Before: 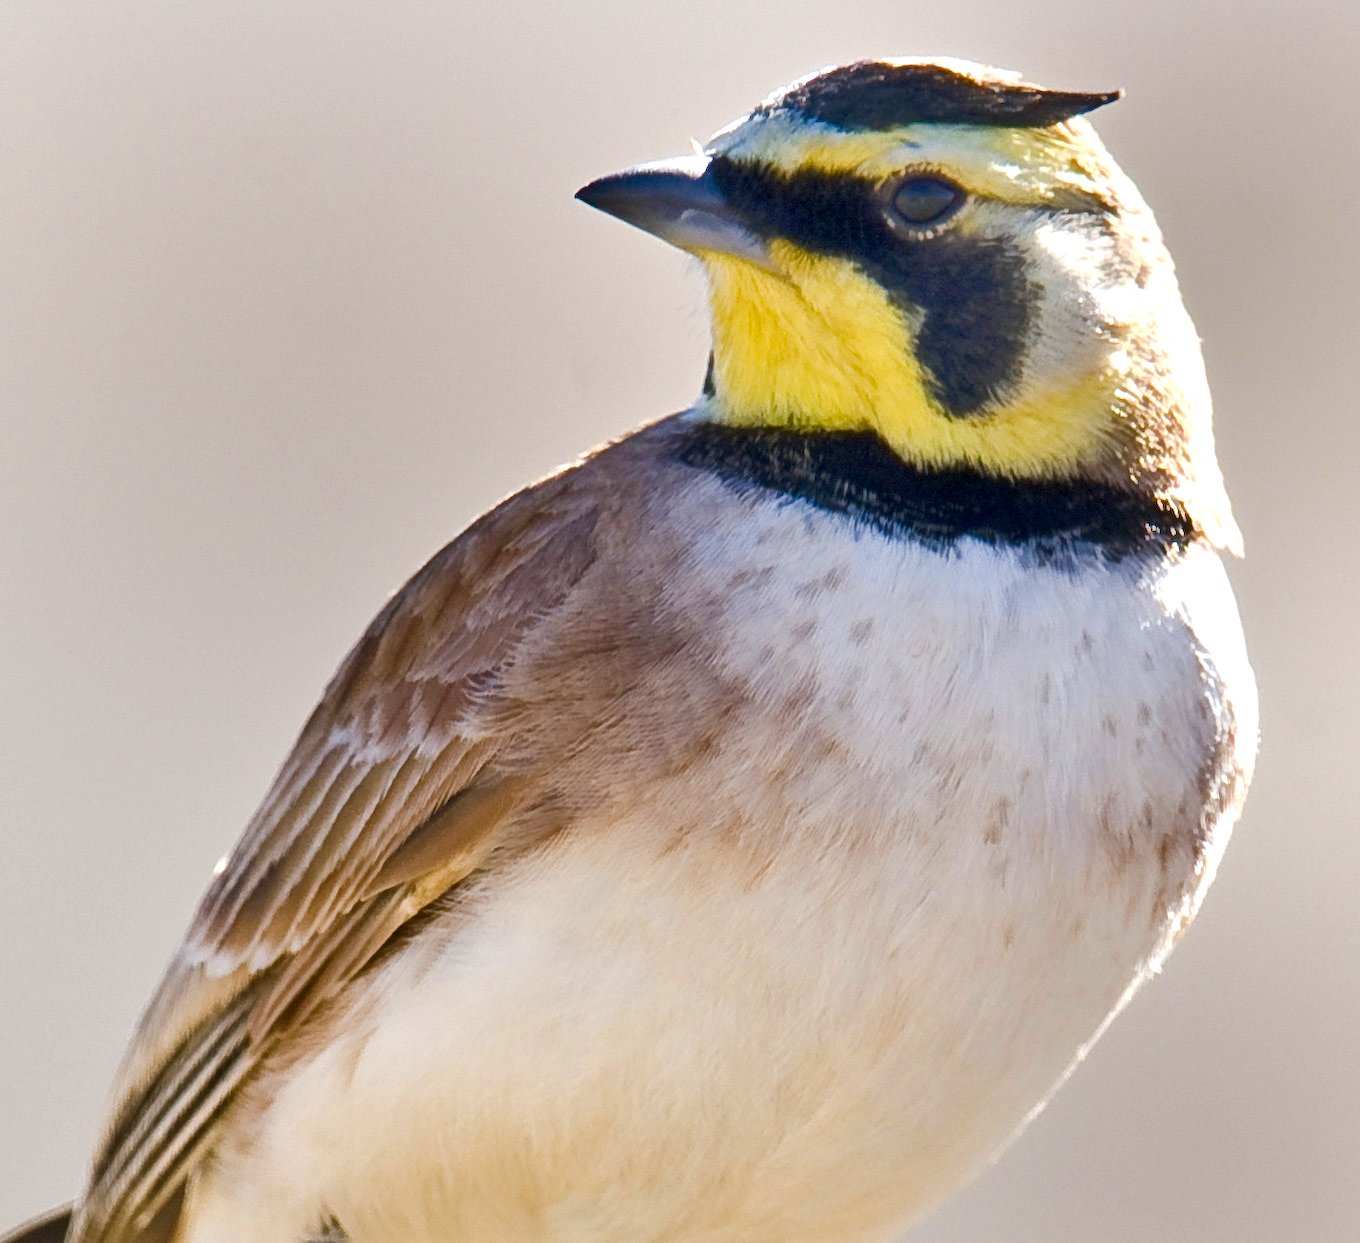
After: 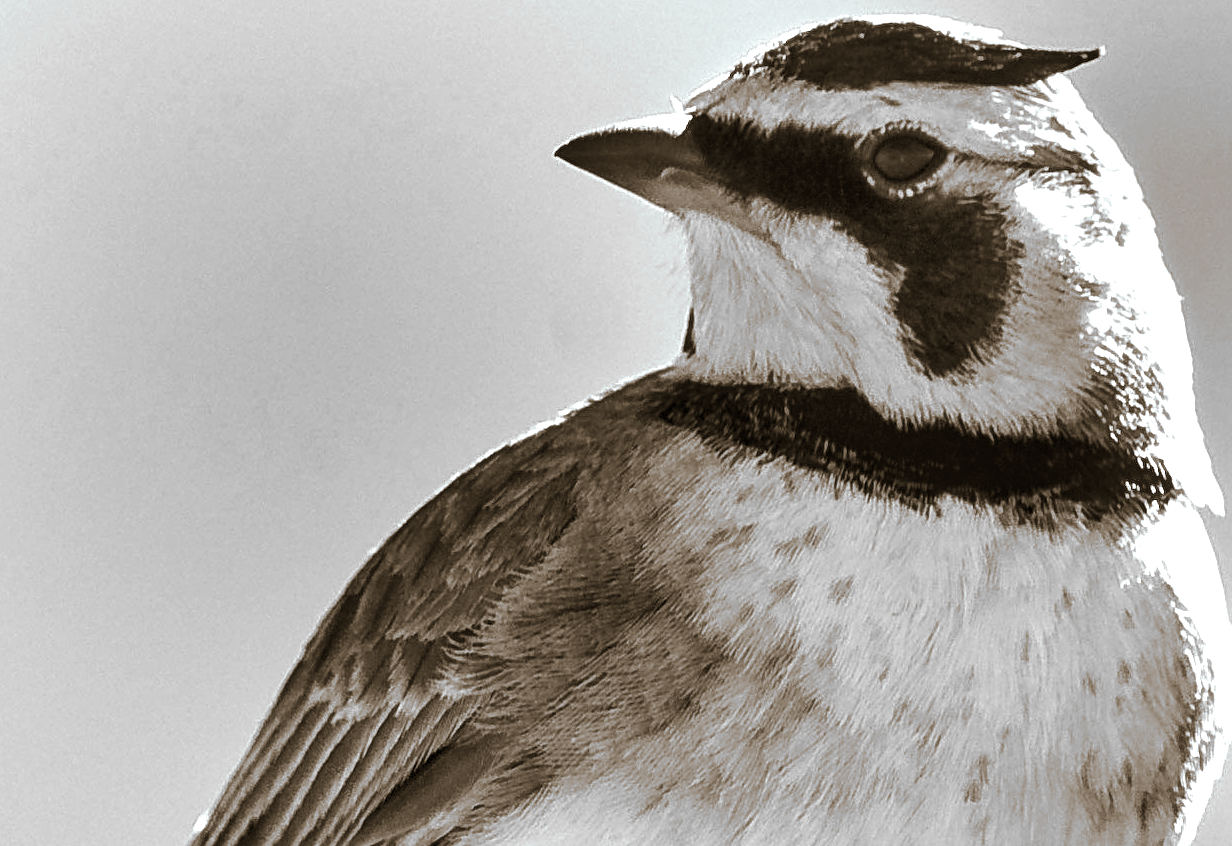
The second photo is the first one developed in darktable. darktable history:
local contrast: detail 130%
contrast brightness saturation: contrast 0.1, brightness -0.26, saturation 0.14
exposure: black level correction 0, exposure 1.1 EV, compensate exposure bias true, compensate highlight preservation false
monochrome: a 14.95, b -89.96
sharpen: on, module defaults
crop: left 1.509%, top 3.452%, right 7.696%, bottom 28.452%
split-toning: shadows › hue 37.98°, highlights › hue 185.58°, balance -55.261
white balance: emerald 1
